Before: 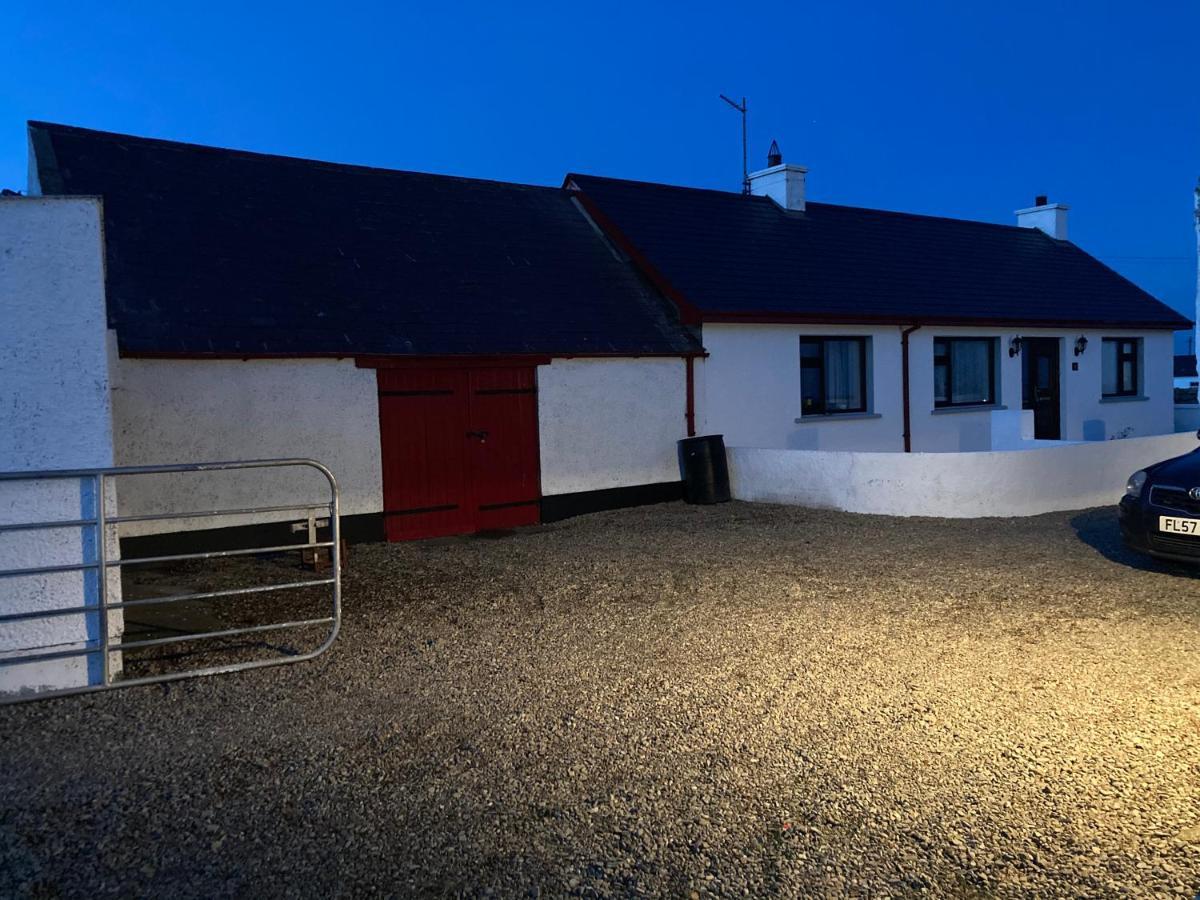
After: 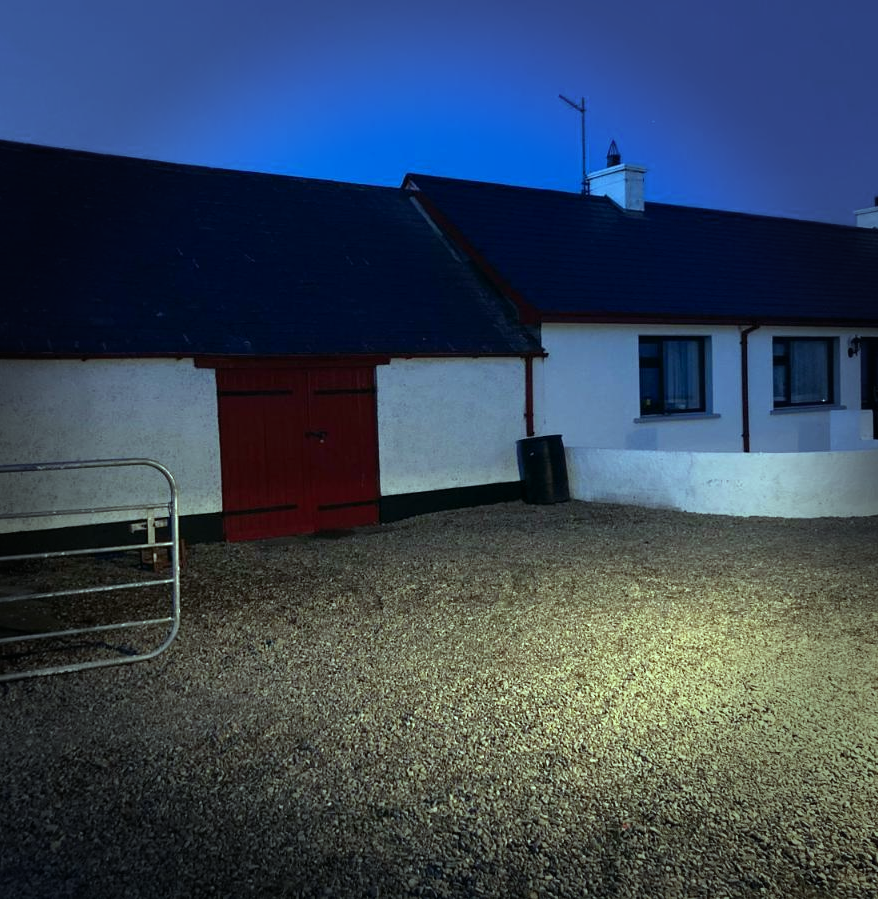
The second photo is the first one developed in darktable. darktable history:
vignetting: fall-off start 66.7%, fall-off radius 39.74%, brightness -0.576, saturation -0.258, automatic ratio true, width/height ratio 0.671, dithering 16-bit output
color balance: mode lift, gamma, gain (sRGB), lift [0.997, 0.979, 1.021, 1.011], gamma [1, 1.084, 0.916, 0.998], gain [1, 0.87, 1.13, 1.101], contrast 4.55%, contrast fulcrum 38.24%, output saturation 104.09%
crop: left 13.443%, right 13.31%
